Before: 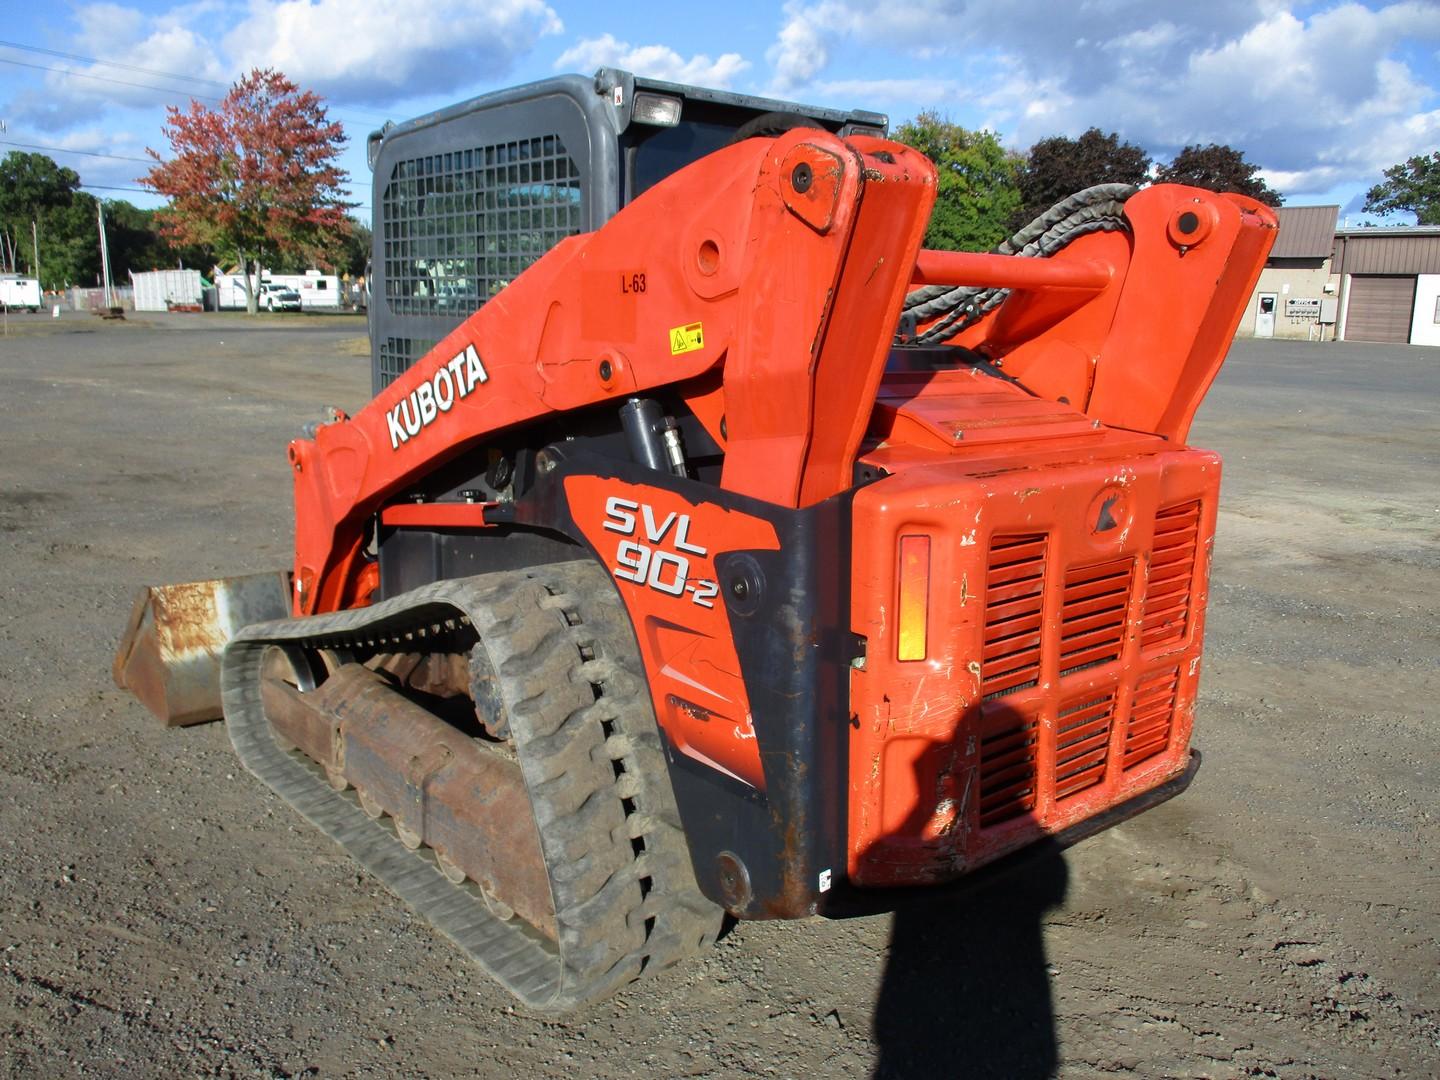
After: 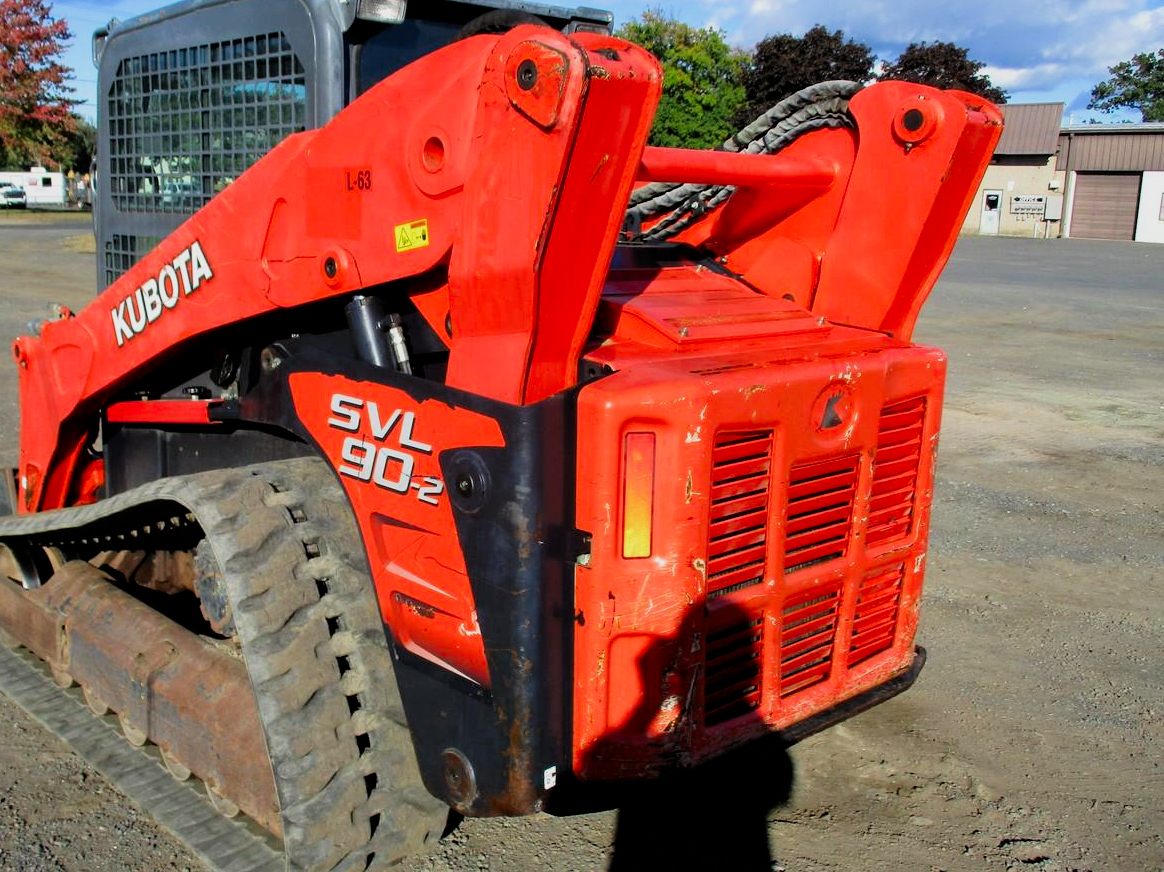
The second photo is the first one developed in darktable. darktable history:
filmic rgb: black relative exposure -7.99 EV, white relative exposure 4.01 EV, threshold 5.95 EV, hardness 4.12, latitude 49.79%, contrast 1.1, add noise in highlights 0, preserve chrominance max RGB, color science v3 (2019), use custom middle-gray values true, contrast in highlights soft, enable highlight reconstruction true
contrast brightness saturation: contrast 0.088, saturation 0.266
crop: left 19.117%, top 9.593%, right 0.001%, bottom 9.605%
